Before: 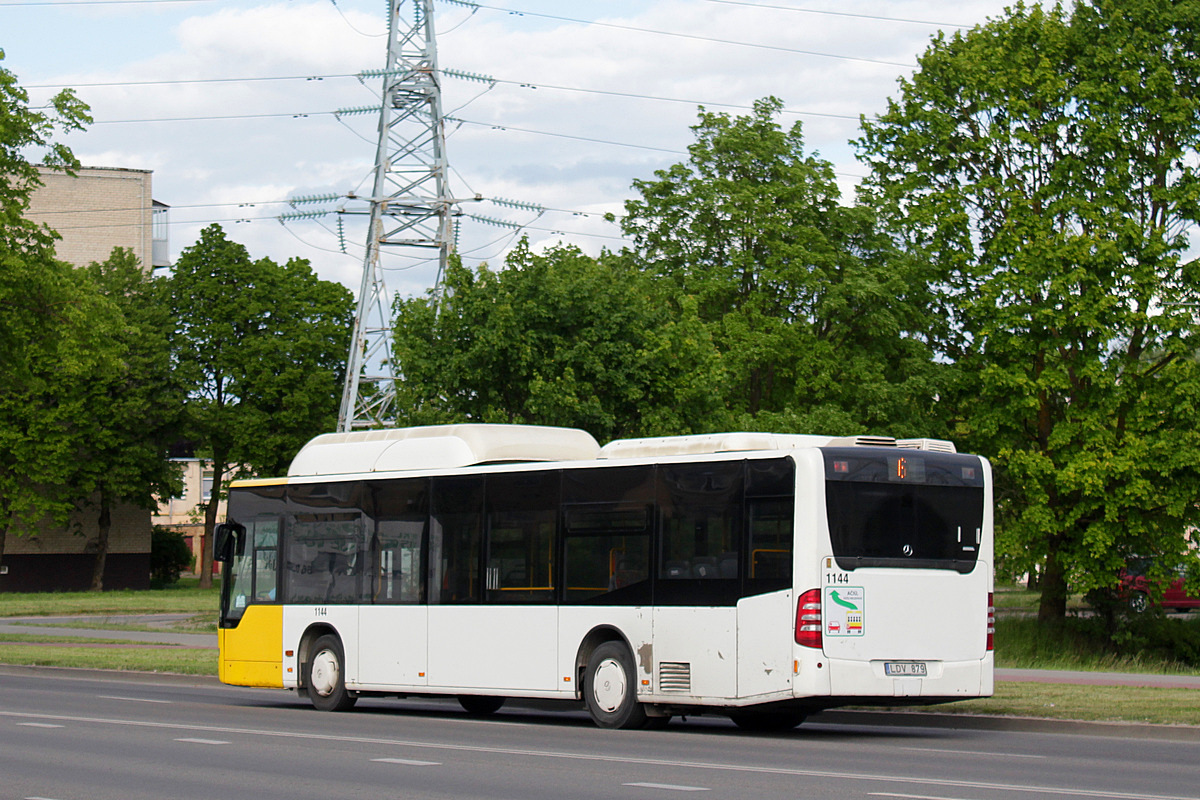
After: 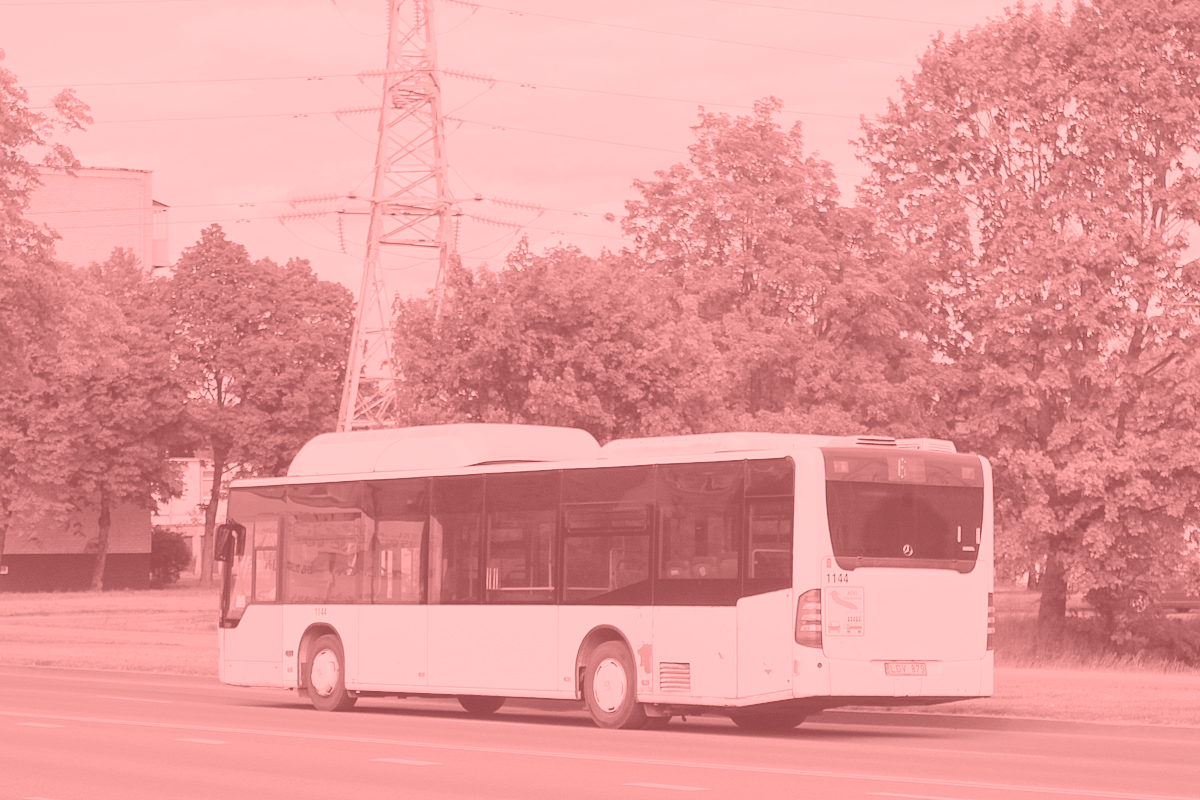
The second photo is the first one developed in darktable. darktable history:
global tonemap: drago (0.7, 100)
tone equalizer: on, module defaults
colorize: saturation 51%, source mix 50.67%, lightness 50.67%
